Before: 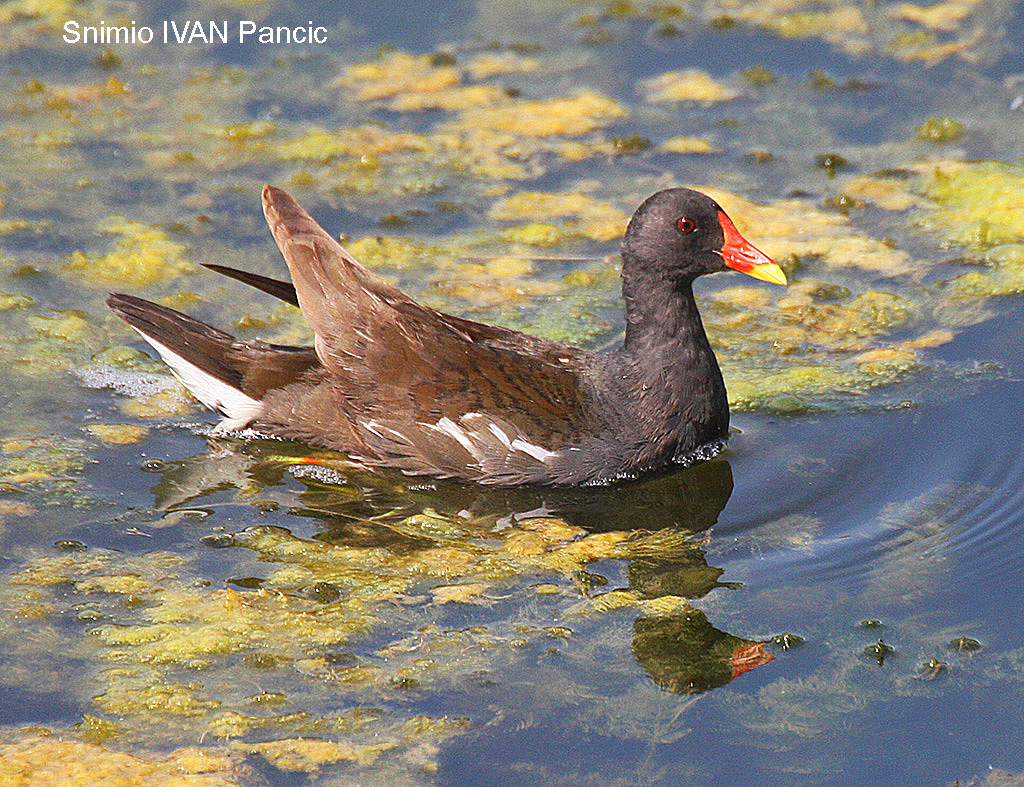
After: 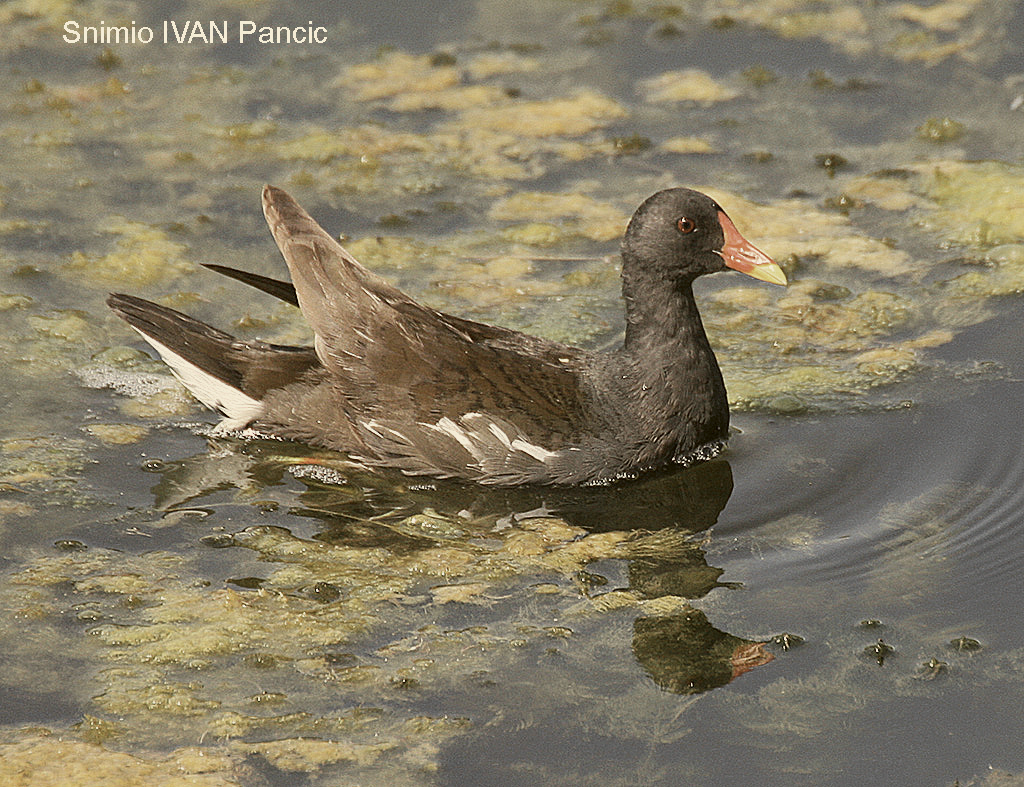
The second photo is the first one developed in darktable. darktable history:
color correction: highlights a* 0.133, highlights b* 29.53, shadows a* -0.175, shadows b* 21.02
color zones: curves: ch0 [(0, 0.613) (0.01, 0.613) (0.245, 0.448) (0.498, 0.529) (0.642, 0.665) (0.879, 0.777) (0.99, 0.613)]; ch1 [(0, 0.035) (0.121, 0.189) (0.259, 0.197) (0.415, 0.061) (0.589, 0.022) (0.732, 0.022) (0.857, 0.026) (0.991, 0.053)]
